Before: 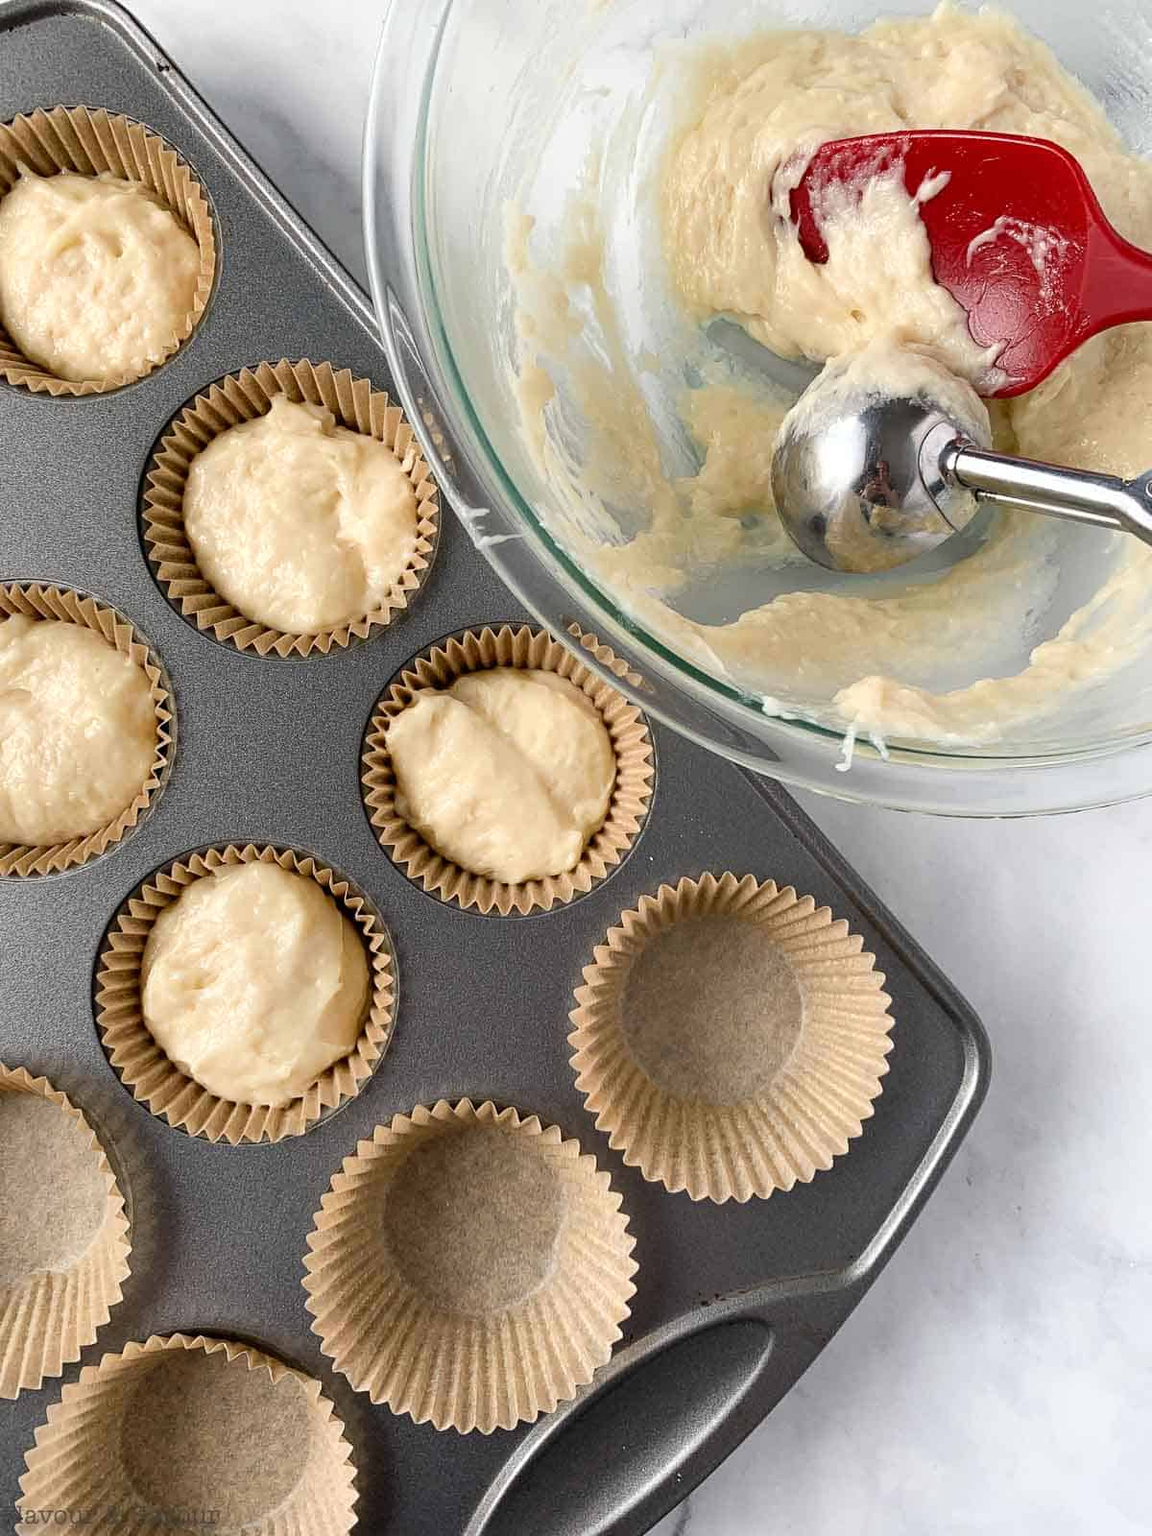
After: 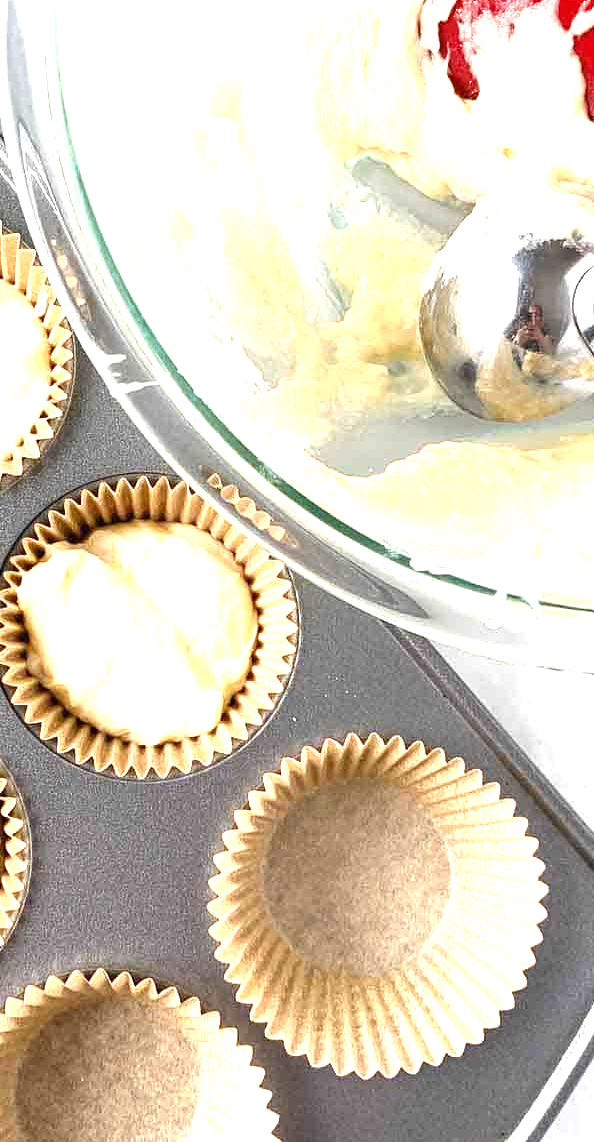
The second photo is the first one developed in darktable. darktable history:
exposure: black level correction 0, exposure 1.5 EV, compensate exposure bias true, compensate highlight preservation false
color zones: curves: ch0 [(0.25, 0.5) (0.423, 0.5) (0.443, 0.5) (0.521, 0.756) (0.568, 0.5) (0.576, 0.5) (0.75, 0.5)]; ch1 [(0.25, 0.5) (0.423, 0.5) (0.443, 0.5) (0.539, 0.873) (0.624, 0.565) (0.631, 0.5) (0.75, 0.5)]
crop: left 32.075%, top 10.976%, right 18.355%, bottom 17.596%
